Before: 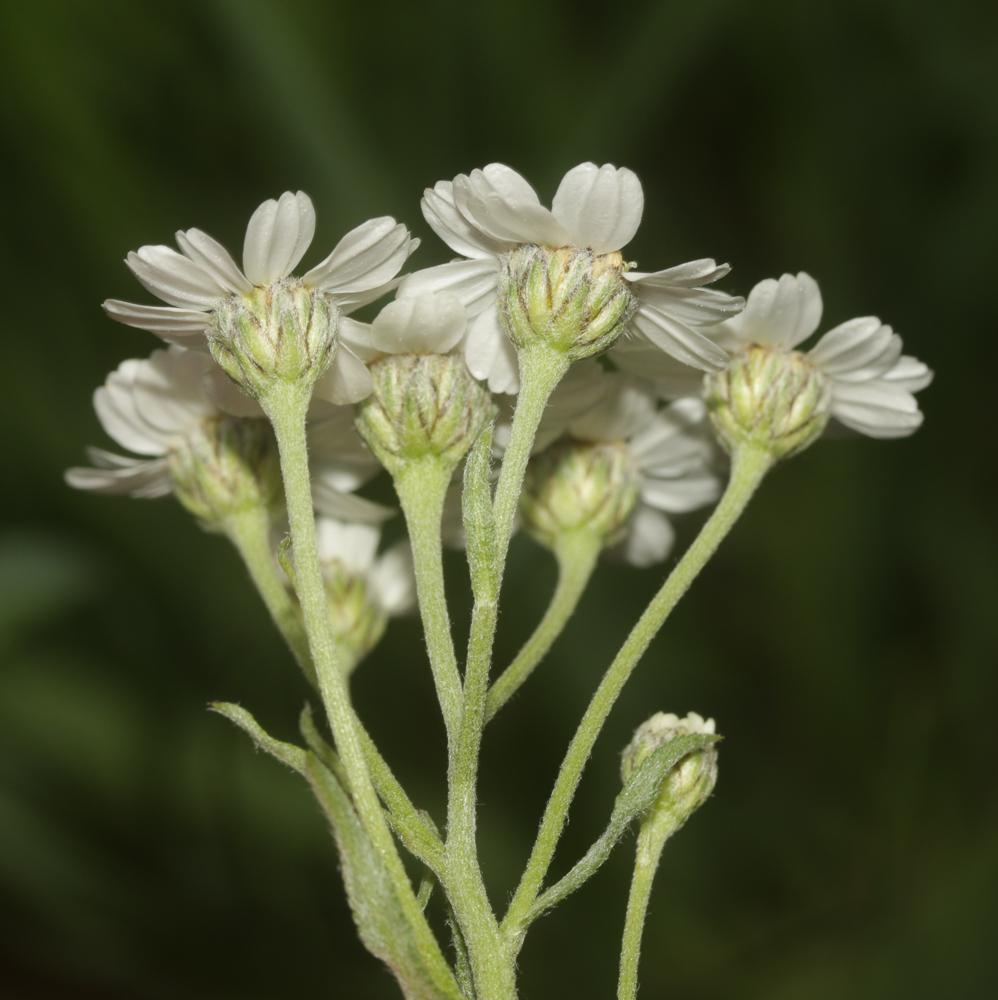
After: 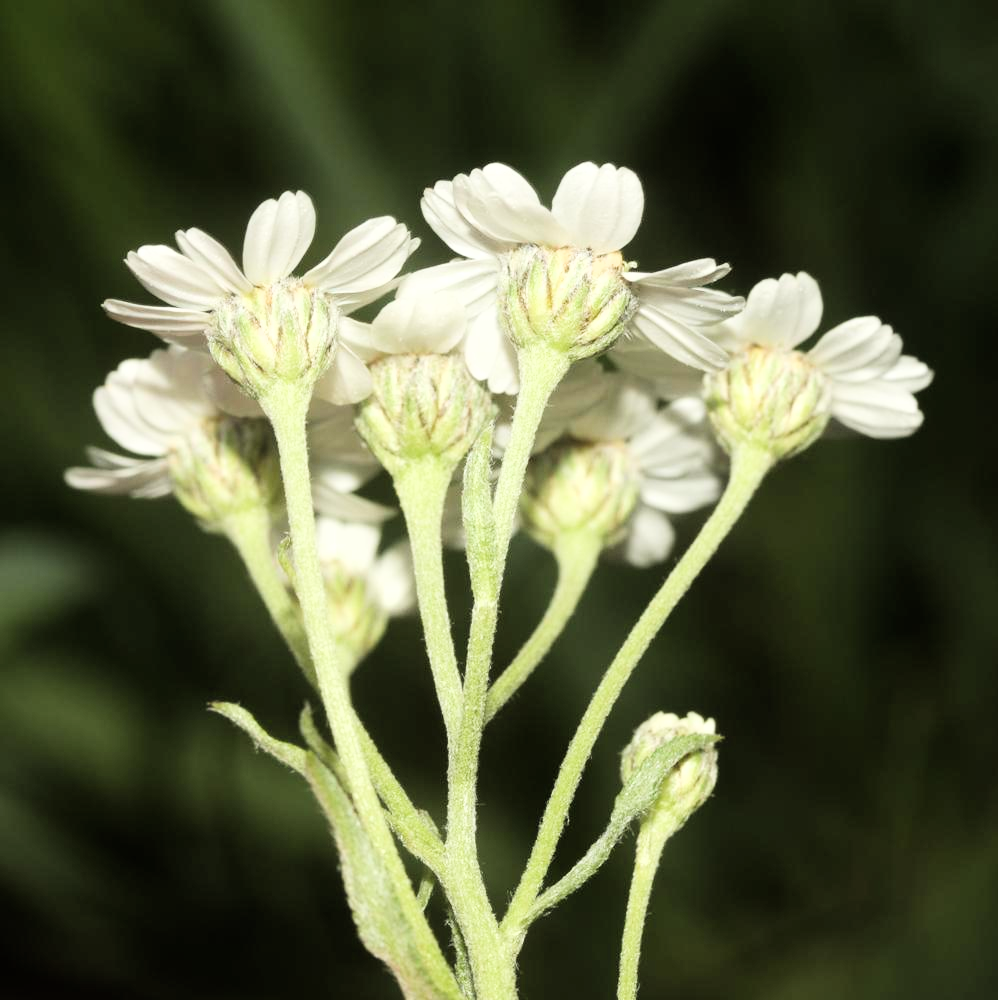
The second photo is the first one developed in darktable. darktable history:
filmic rgb: black relative exposure -16 EV, white relative exposure 6.25 EV, hardness 5.14, contrast 1.351, color science v4 (2020)
exposure: black level correction 0, exposure 1.001 EV, compensate highlight preservation false
